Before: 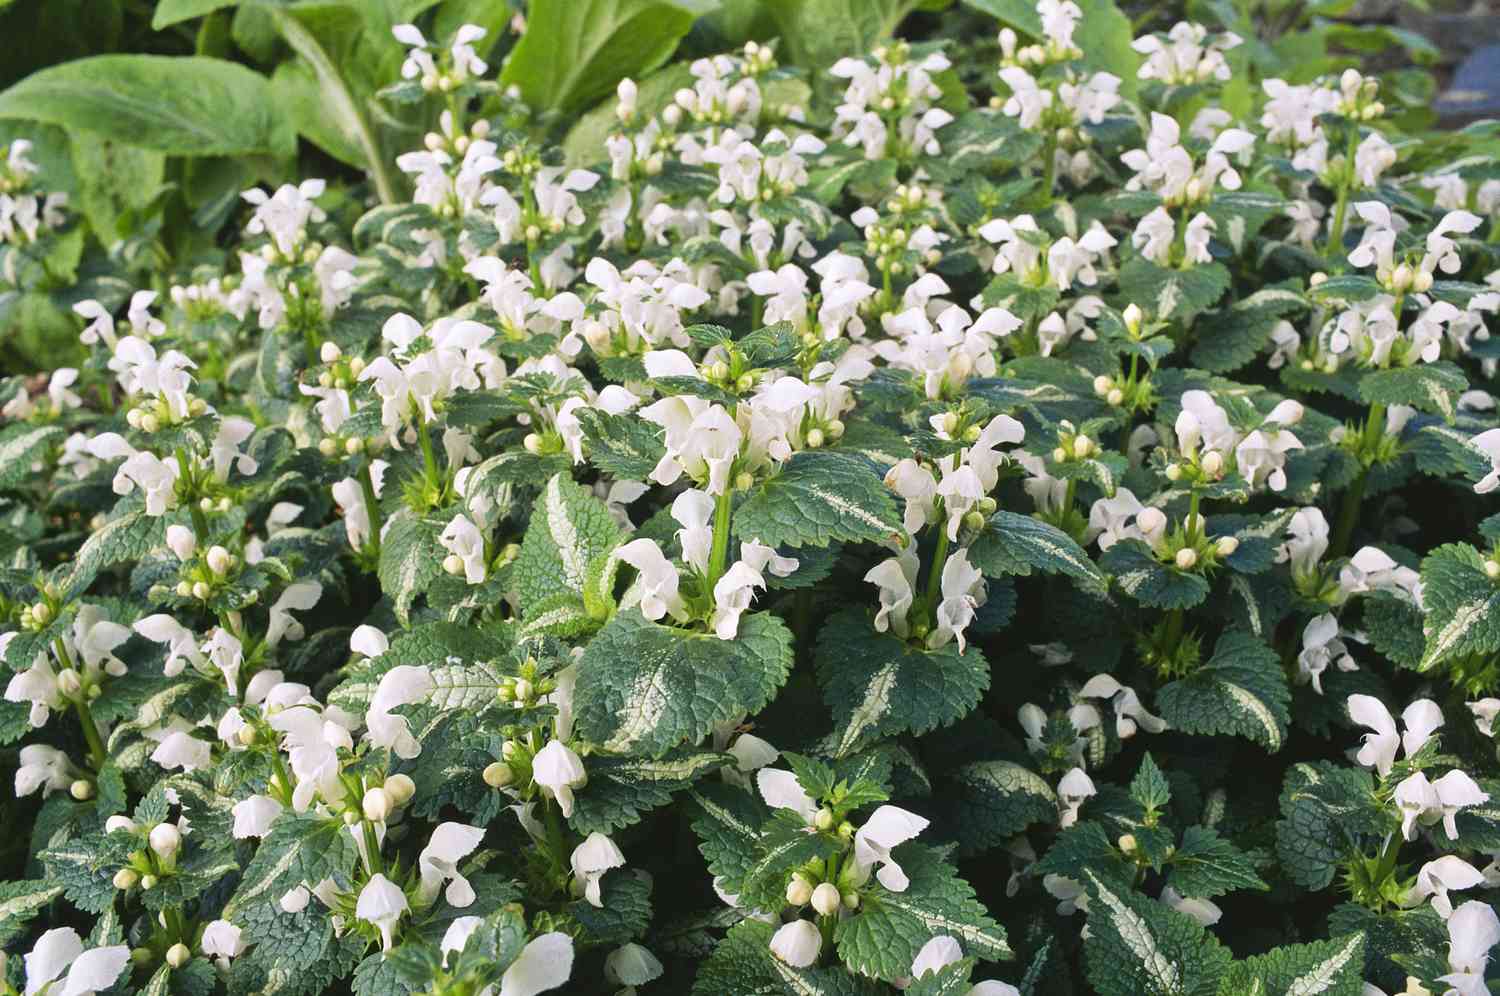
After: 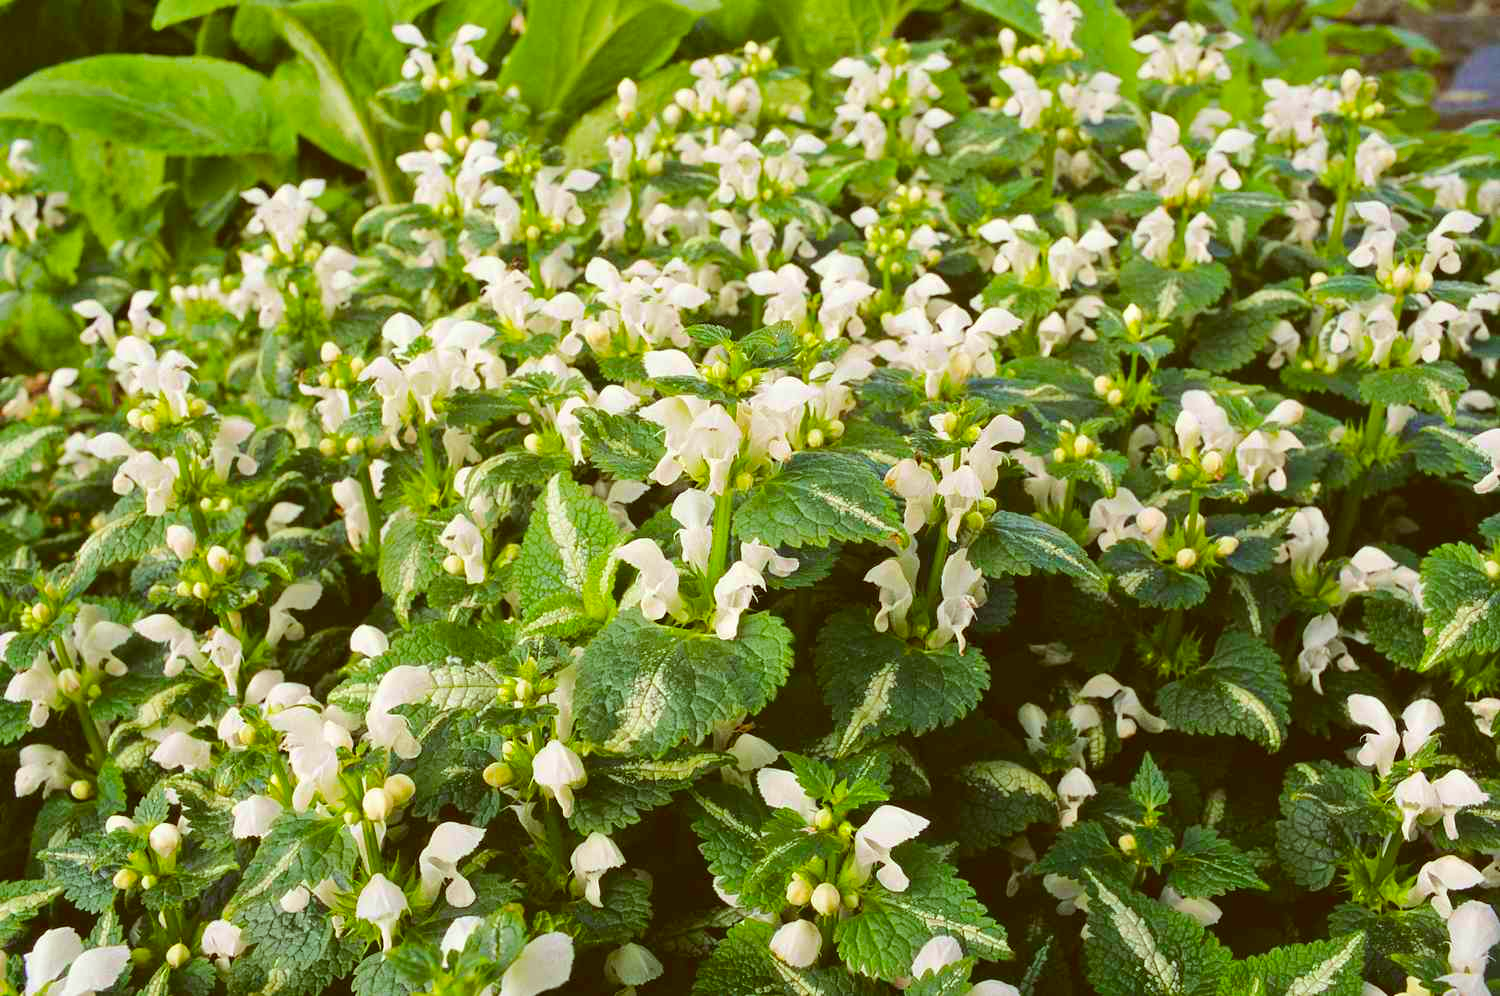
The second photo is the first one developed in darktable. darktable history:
color correction: highlights a* -5.36, highlights b* 9.8, shadows a* 9.8, shadows b* 24.18
color balance rgb: linear chroma grading › global chroma 15.426%, perceptual saturation grading › global saturation 19.537%, perceptual brilliance grading › mid-tones 10.316%, perceptual brilliance grading › shadows 15.387%, global vibrance 20%
